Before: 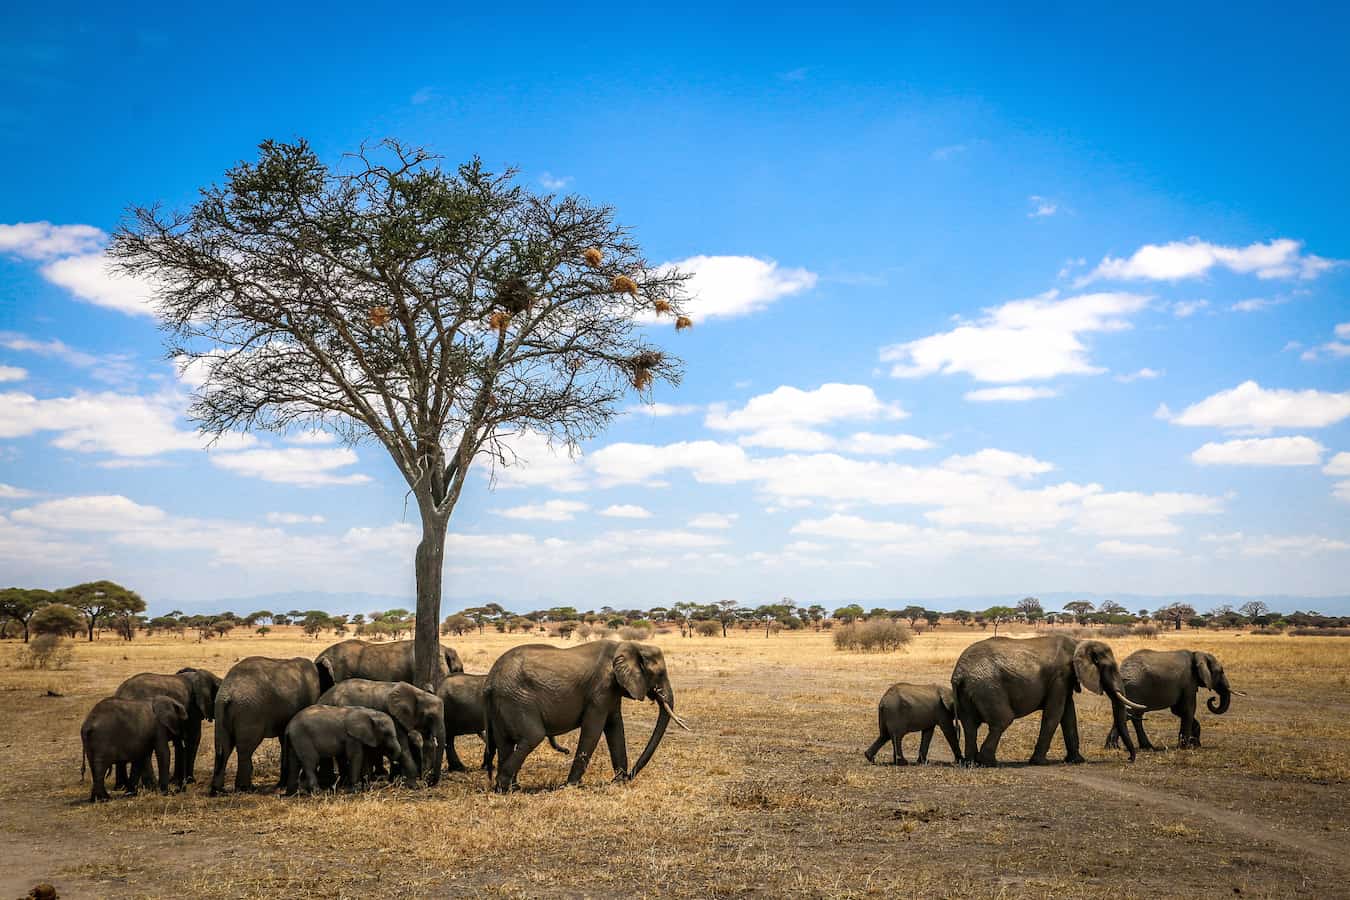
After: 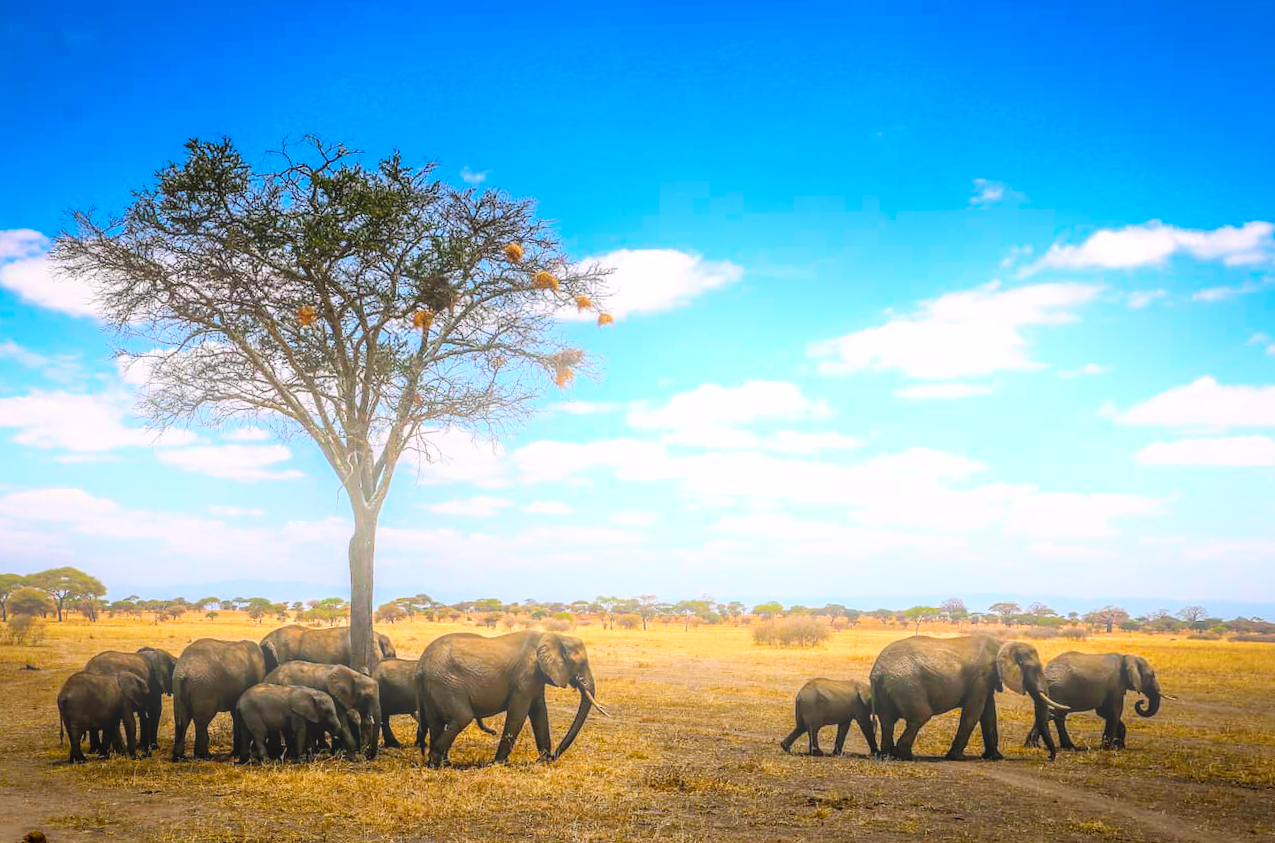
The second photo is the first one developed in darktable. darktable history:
rotate and perspective: rotation 0.062°, lens shift (vertical) 0.115, lens shift (horizontal) -0.133, crop left 0.047, crop right 0.94, crop top 0.061, crop bottom 0.94
color balance rgb: linear chroma grading › global chroma 15%, perceptual saturation grading › global saturation 30%
bloom: on, module defaults
white balance: red 1.009, blue 1.027
